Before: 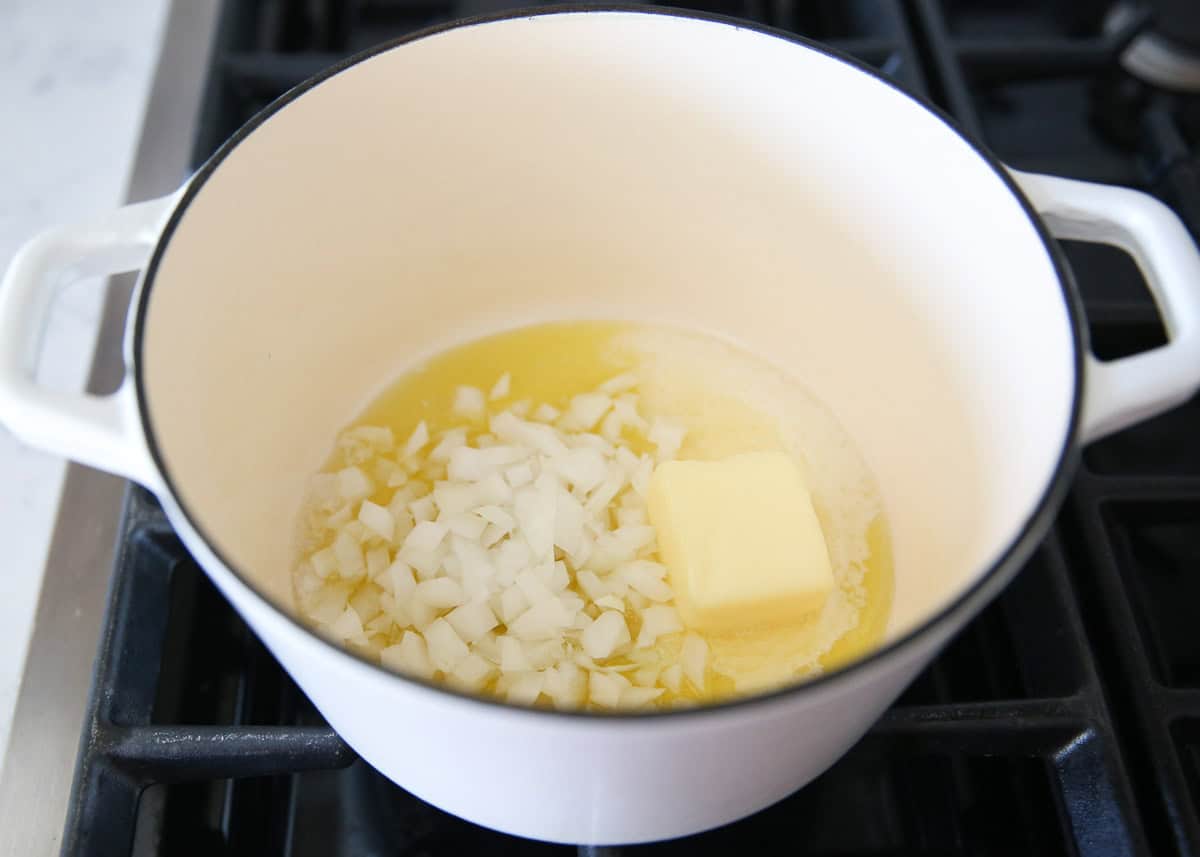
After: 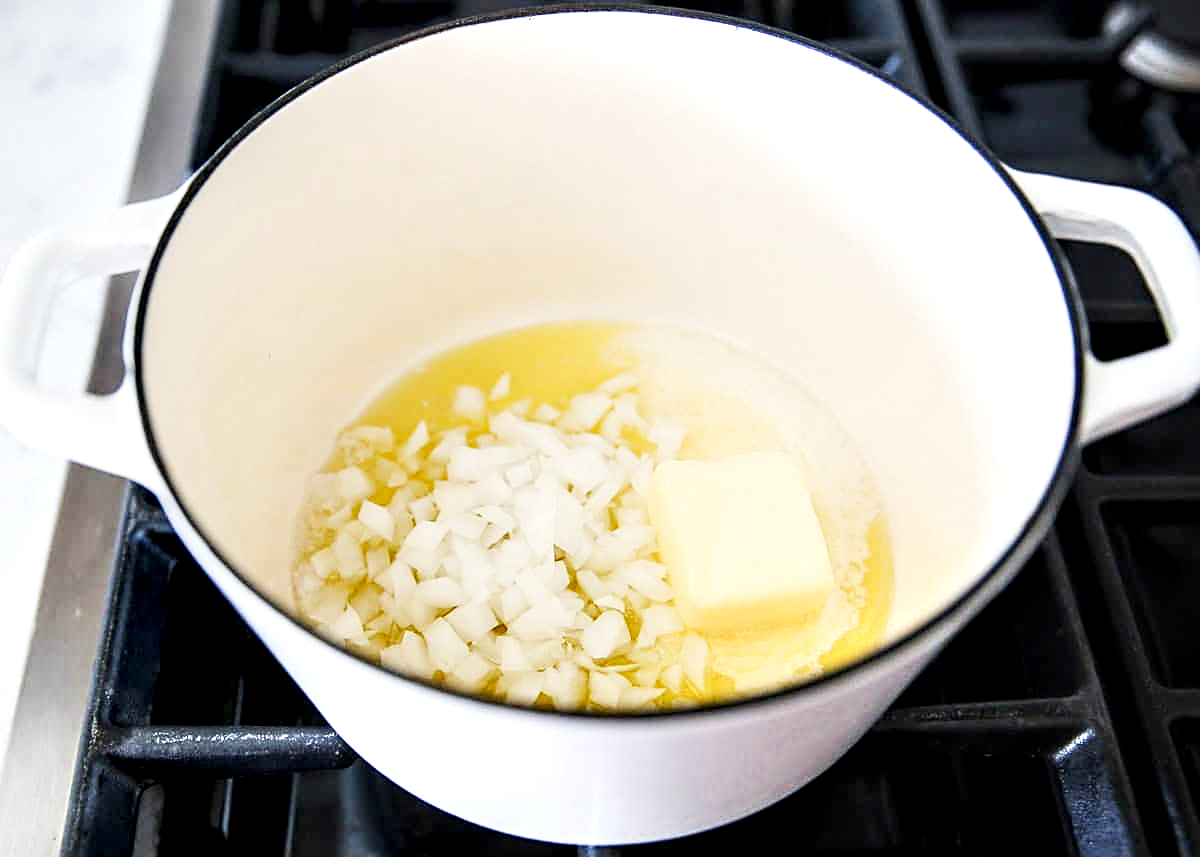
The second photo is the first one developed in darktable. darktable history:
local contrast: highlights 80%, shadows 58%, detail 175%, midtone range 0.606
sharpen: on, module defaults
tone curve: curves: ch0 [(0, 0) (0.055, 0.05) (0.258, 0.287) (0.434, 0.526) (0.517, 0.648) (0.745, 0.874) (1, 1)]; ch1 [(0, 0) (0.346, 0.307) (0.418, 0.383) (0.46, 0.439) (0.482, 0.493) (0.502, 0.503) (0.517, 0.514) (0.55, 0.561) (0.588, 0.603) (0.646, 0.688) (1, 1)]; ch2 [(0, 0) (0.346, 0.34) (0.431, 0.45) (0.485, 0.499) (0.5, 0.503) (0.527, 0.525) (0.545, 0.562) (0.679, 0.706) (1, 1)], preserve colors none
